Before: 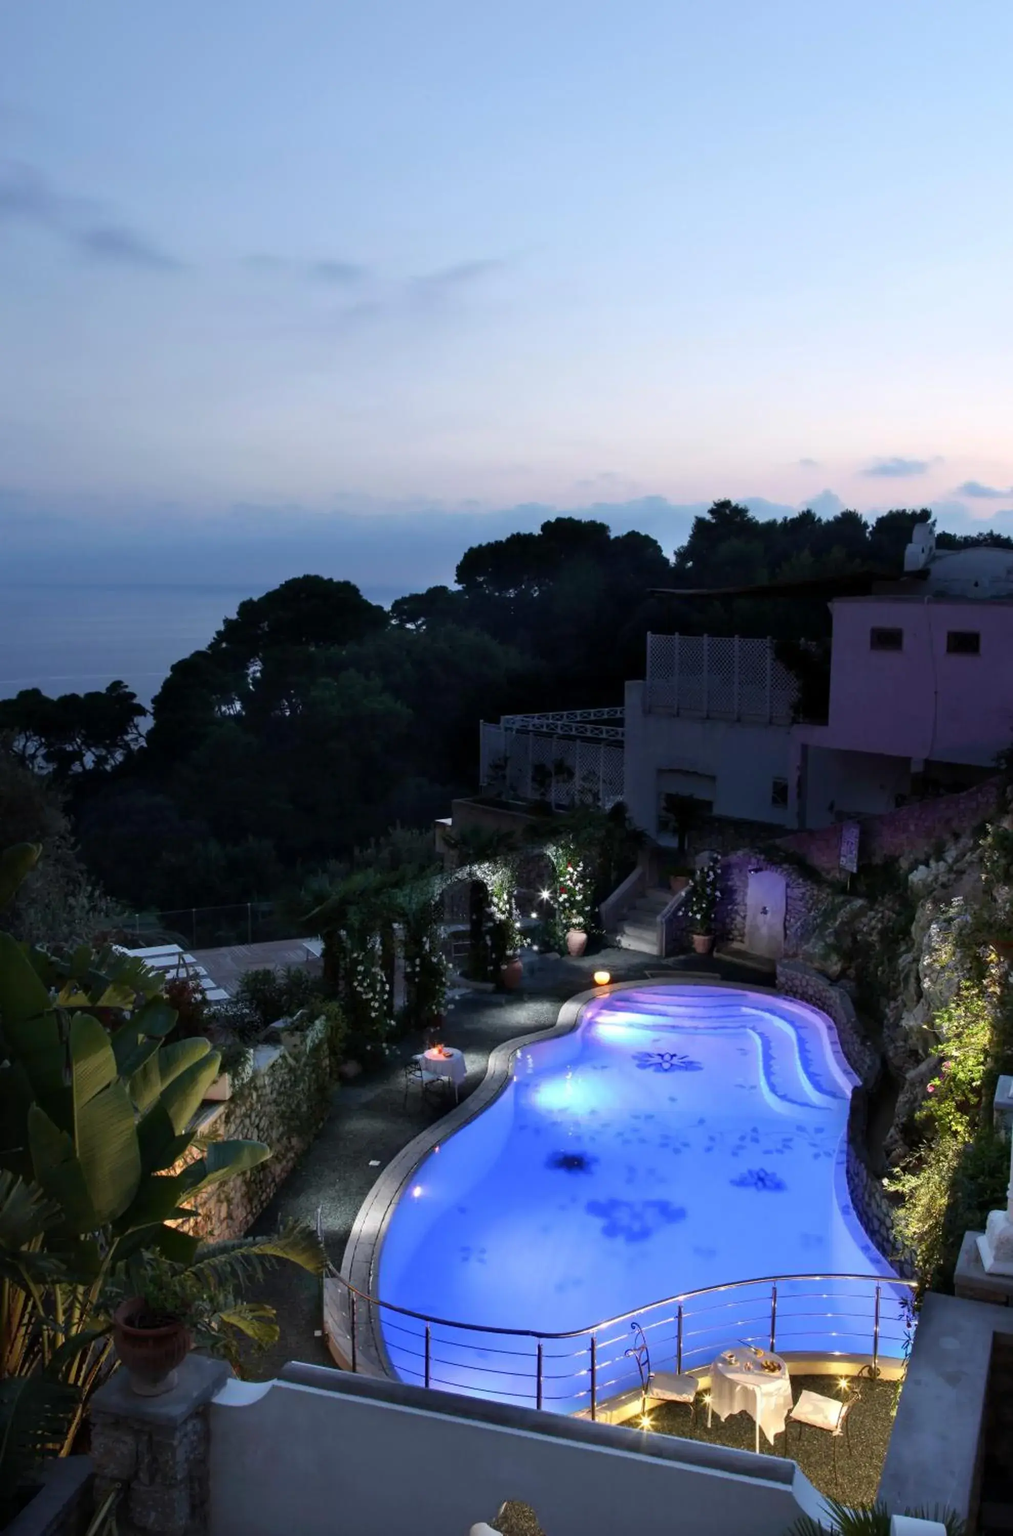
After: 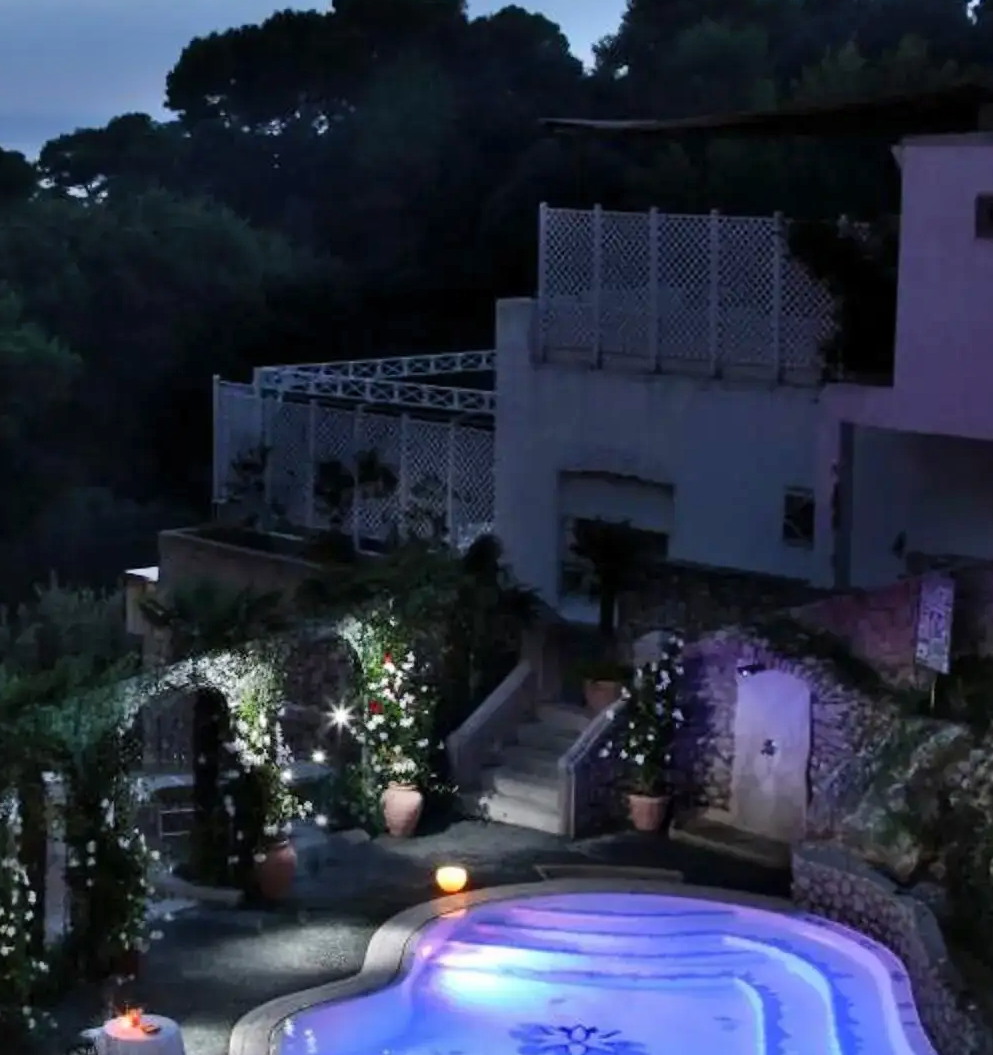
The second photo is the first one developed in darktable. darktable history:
crop: left 36.648%, top 34.387%, right 13.122%, bottom 30.438%
shadows and highlights: shadows 39.95, highlights -55.8, low approximation 0.01, soften with gaussian
